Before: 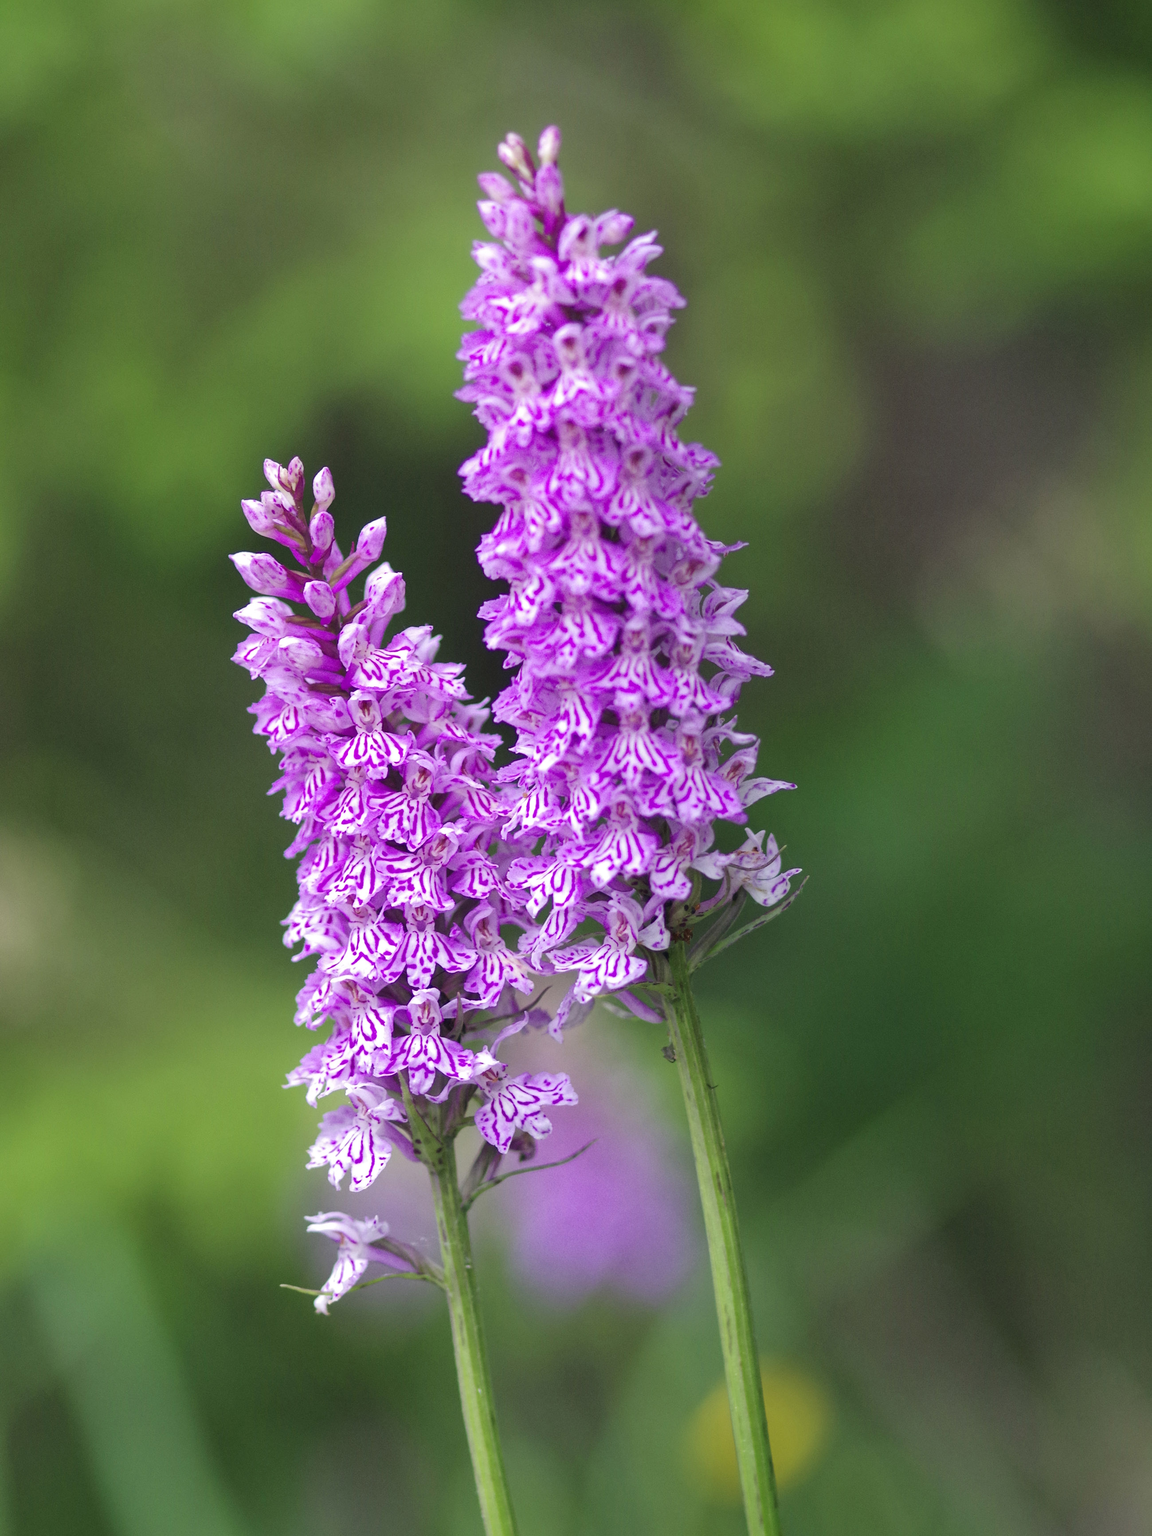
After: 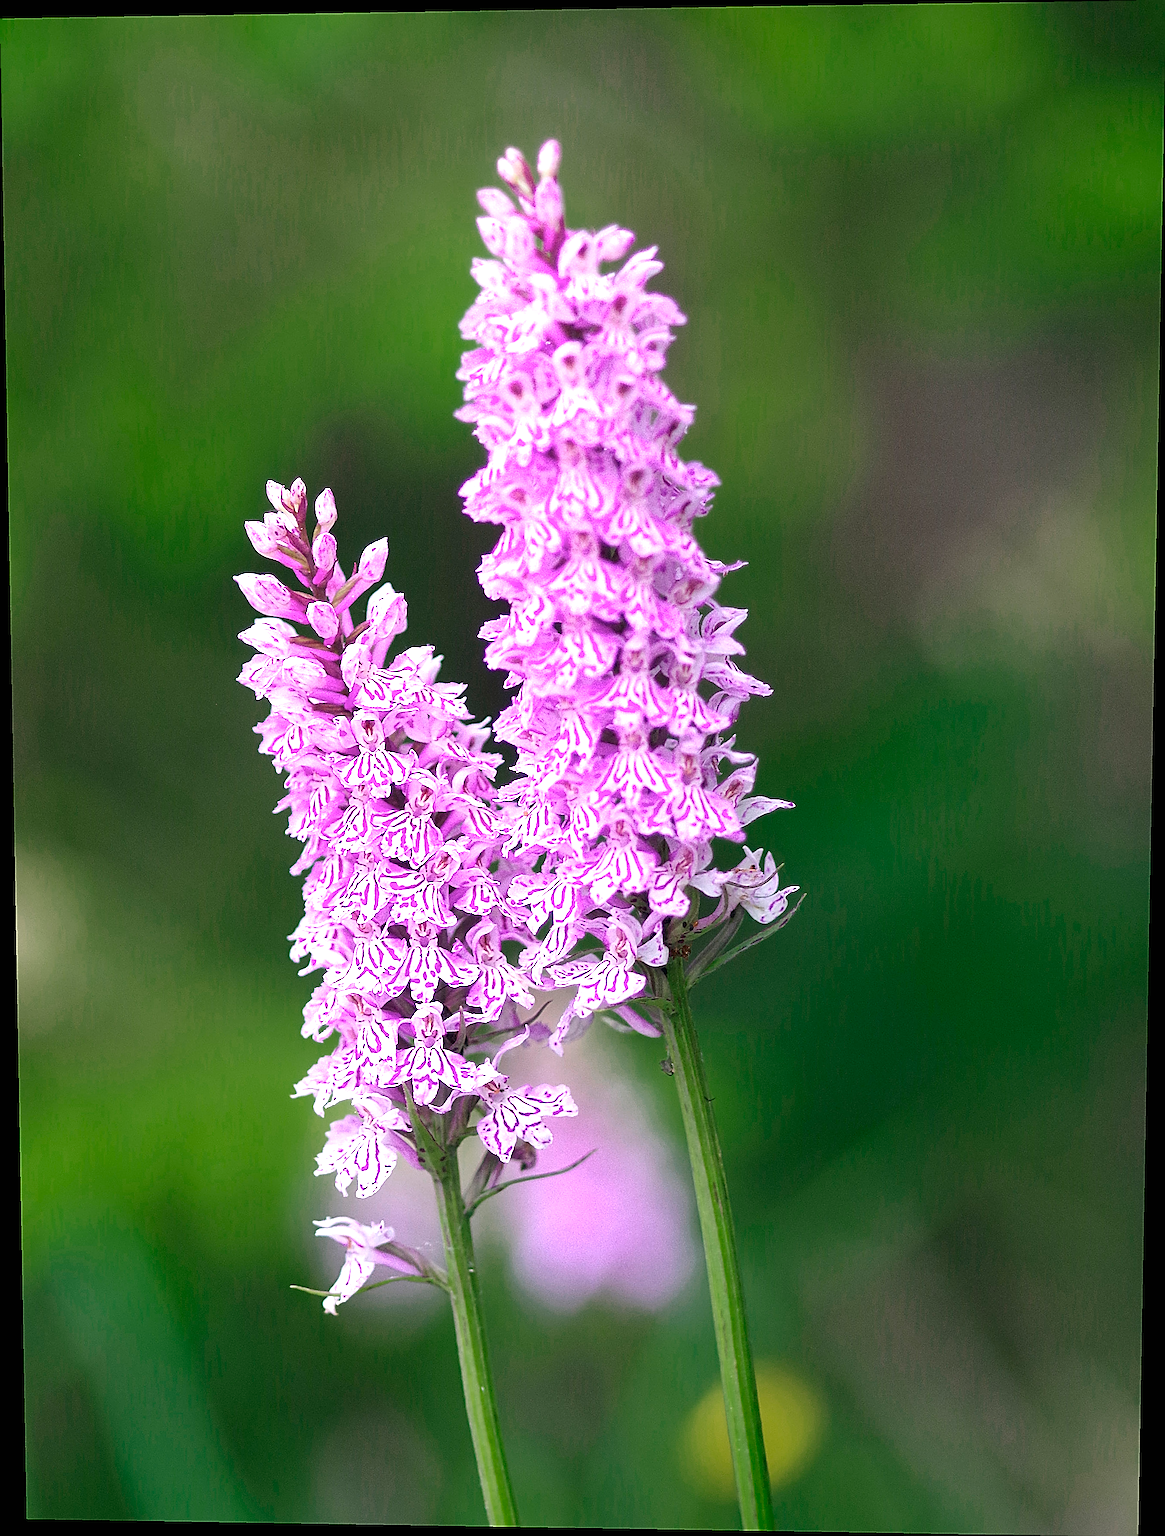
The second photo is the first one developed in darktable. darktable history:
sharpen: amount 2
exposure: black level correction 0, exposure 0.7 EV, compensate exposure bias true, compensate highlight preservation false
rotate and perspective: lens shift (vertical) 0.048, lens shift (horizontal) -0.024, automatic cropping off
color zones: curves: ch0 [(0, 0.558) (0.143, 0.548) (0.286, 0.447) (0.429, 0.259) (0.571, 0.5) (0.714, 0.5) (0.857, 0.593) (1, 0.558)]; ch1 [(0, 0.543) (0.01, 0.544) (0.12, 0.492) (0.248, 0.458) (0.5, 0.534) (0.748, 0.5) (0.99, 0.469) (1, 0.543)]; ch2 [(0, 0.507) (0.143, 0.522) (0.286, 0.505) (0.429, 0.5) (0.571, 0.5) (0.714, 0.5) (0.857, 0.5) (1, 0.507)]
